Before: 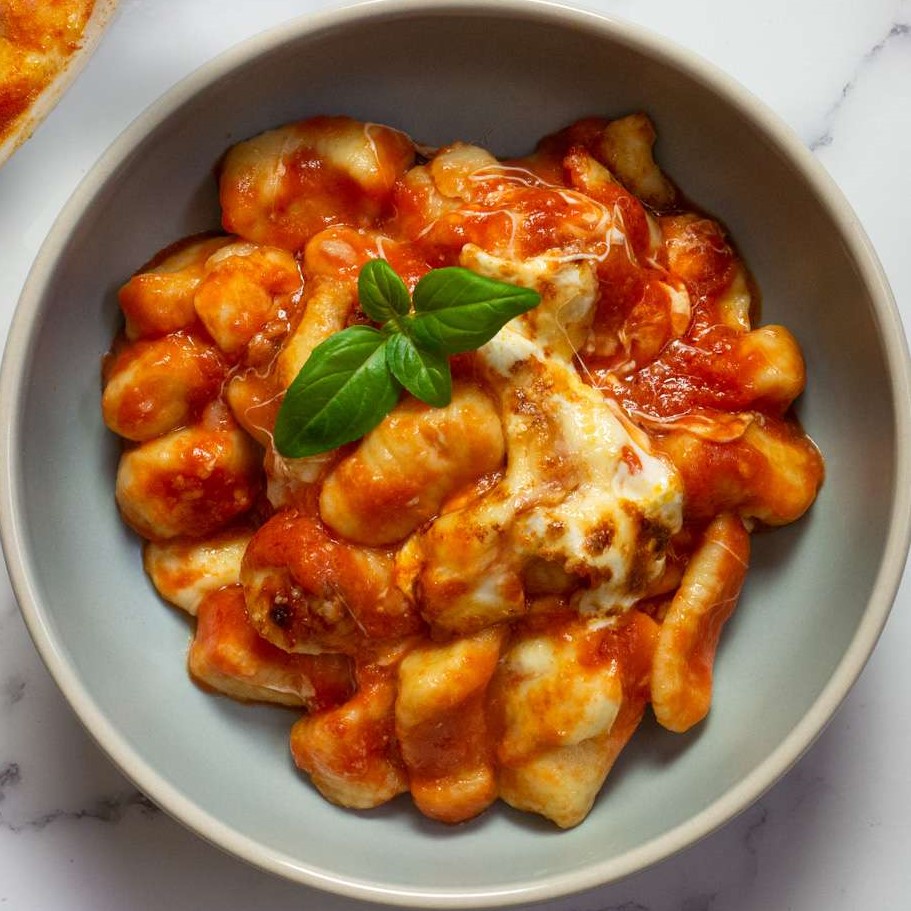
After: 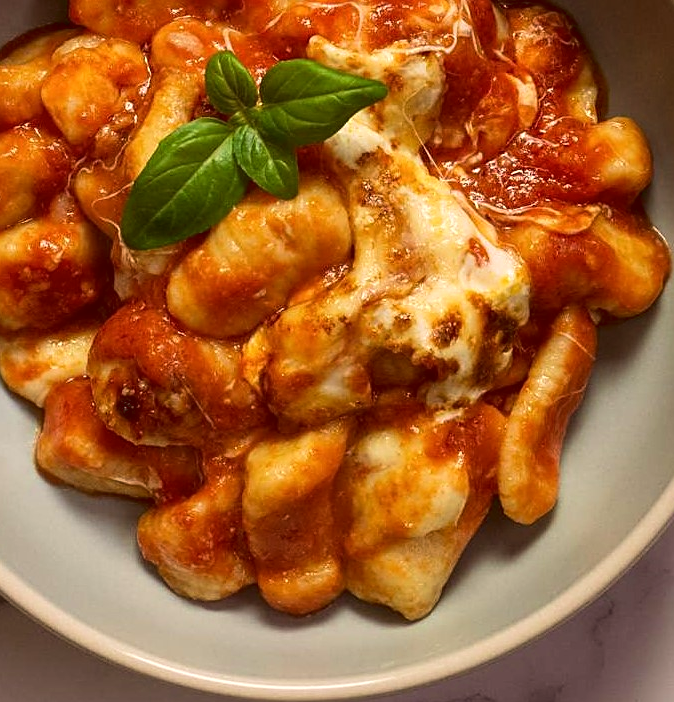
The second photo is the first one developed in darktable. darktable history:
color correction: highlights a* 6.27, highlights b* 8.19, shadows a* 5.94, shadows b* 7.23, saturation 0.9
crop: left 16.871%, top 22.857%, right 9.116%
tone curve: curves: ch0 [(0, 0.032) (0.181, 0.156) (0.751, 0.762) (1, 1)], color space Lab, linked channels, preserve colors none
velvia: strength 21.76%
sharpen: on, module defaults
